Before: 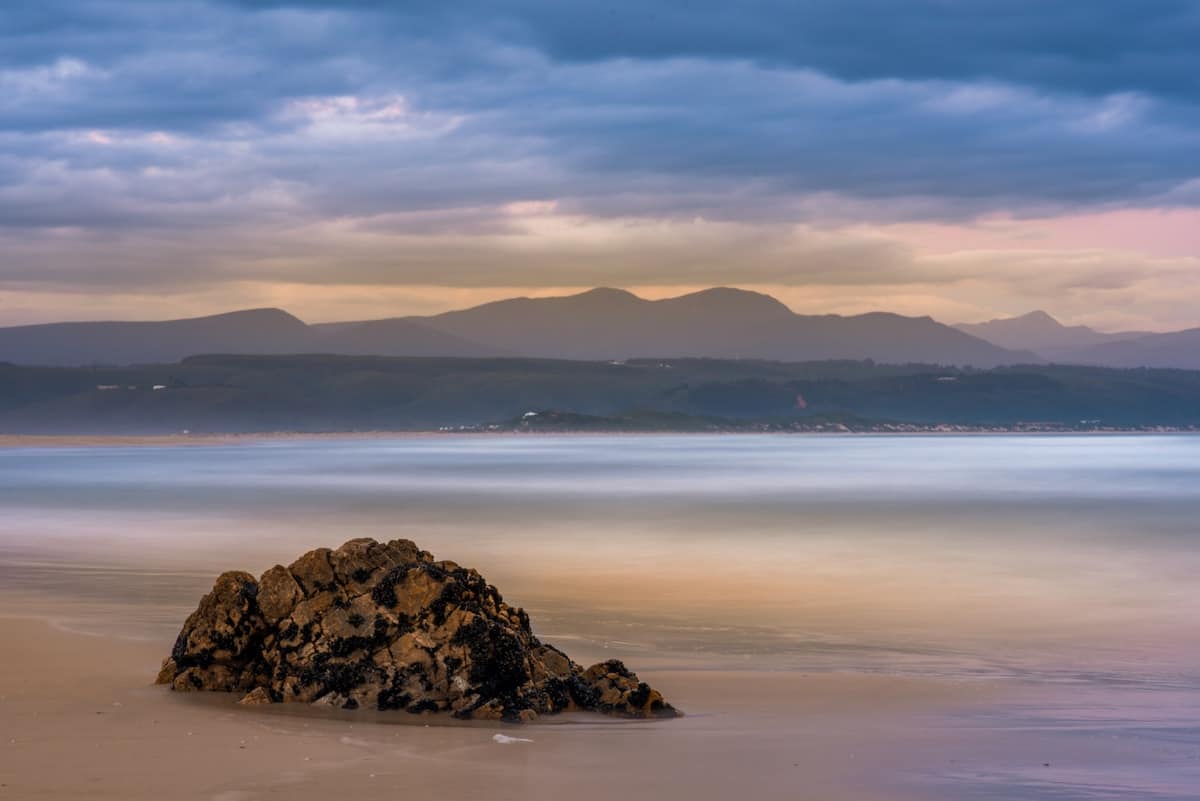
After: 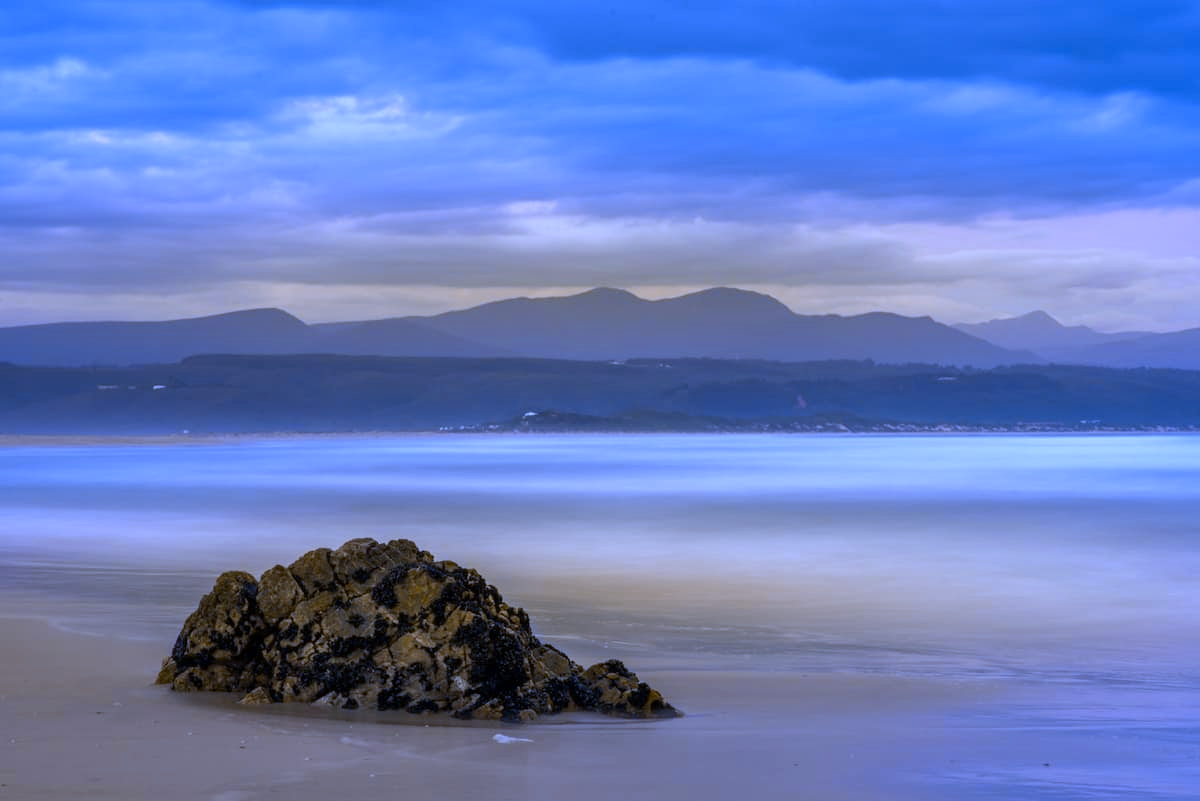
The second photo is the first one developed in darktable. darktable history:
color correction: highlights a* 1.39, highlights b* 17.83
white balance: red 0.766, blue 1.537
color contrast: green-magenta contrast 0.8, blue-yellow contrast 1.1, unbound 0
